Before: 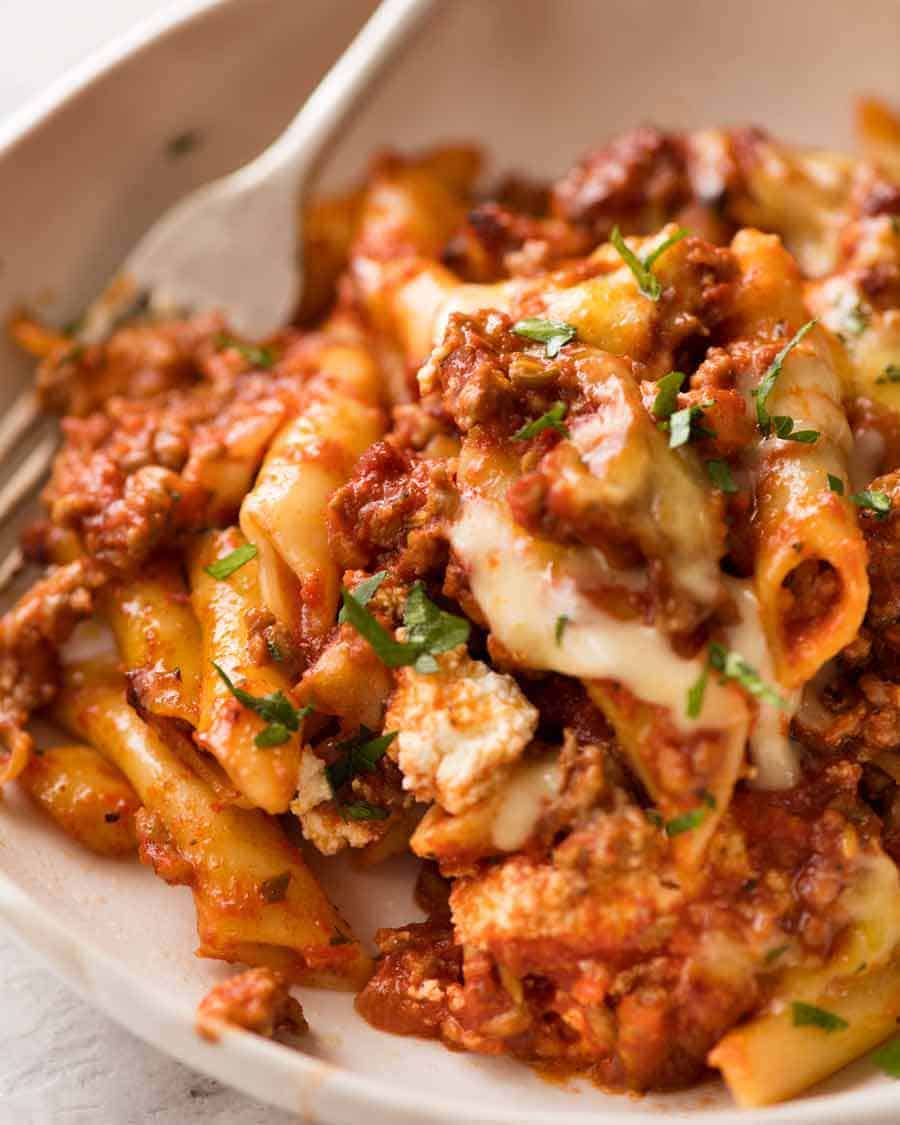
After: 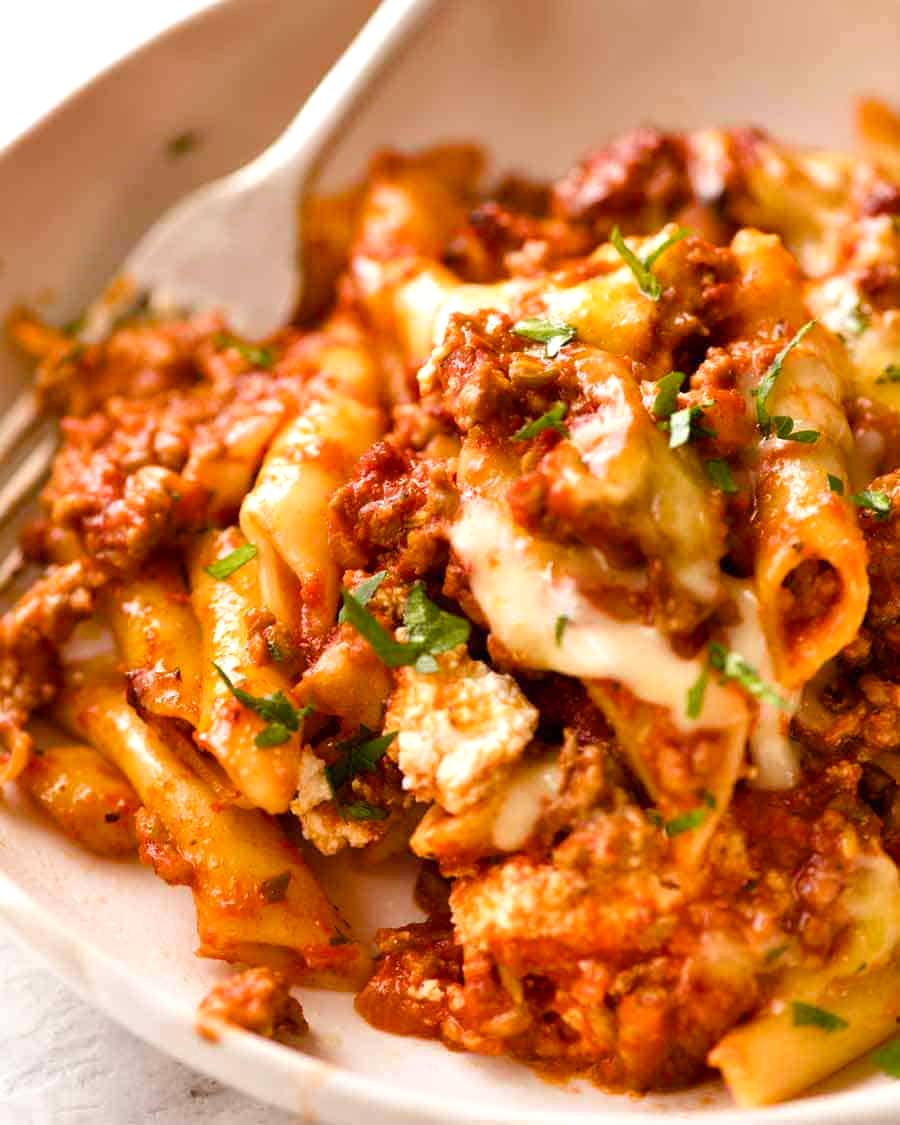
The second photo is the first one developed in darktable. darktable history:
color balance rgb: perceptual saturation grading › global saturation 20%, perceptual saturation grading › highlights -24.725%, perceptual saturation grading › shadows 25.029%, perceptual brilliance grading › global brilliance 9.552%, perceptual brilliance grading › shadows 14.149%, global vibrance 3.848%
